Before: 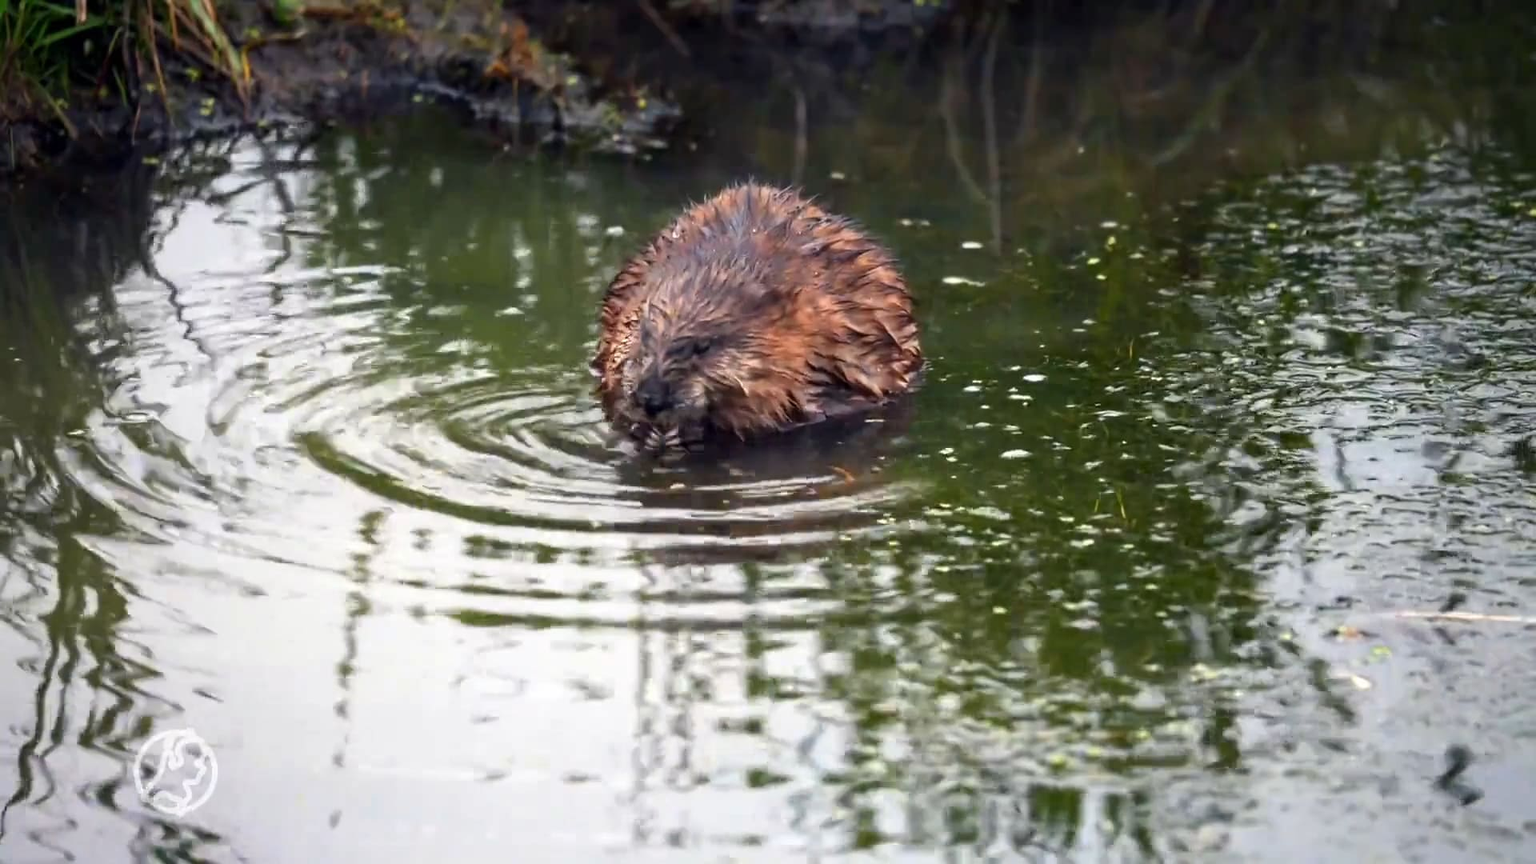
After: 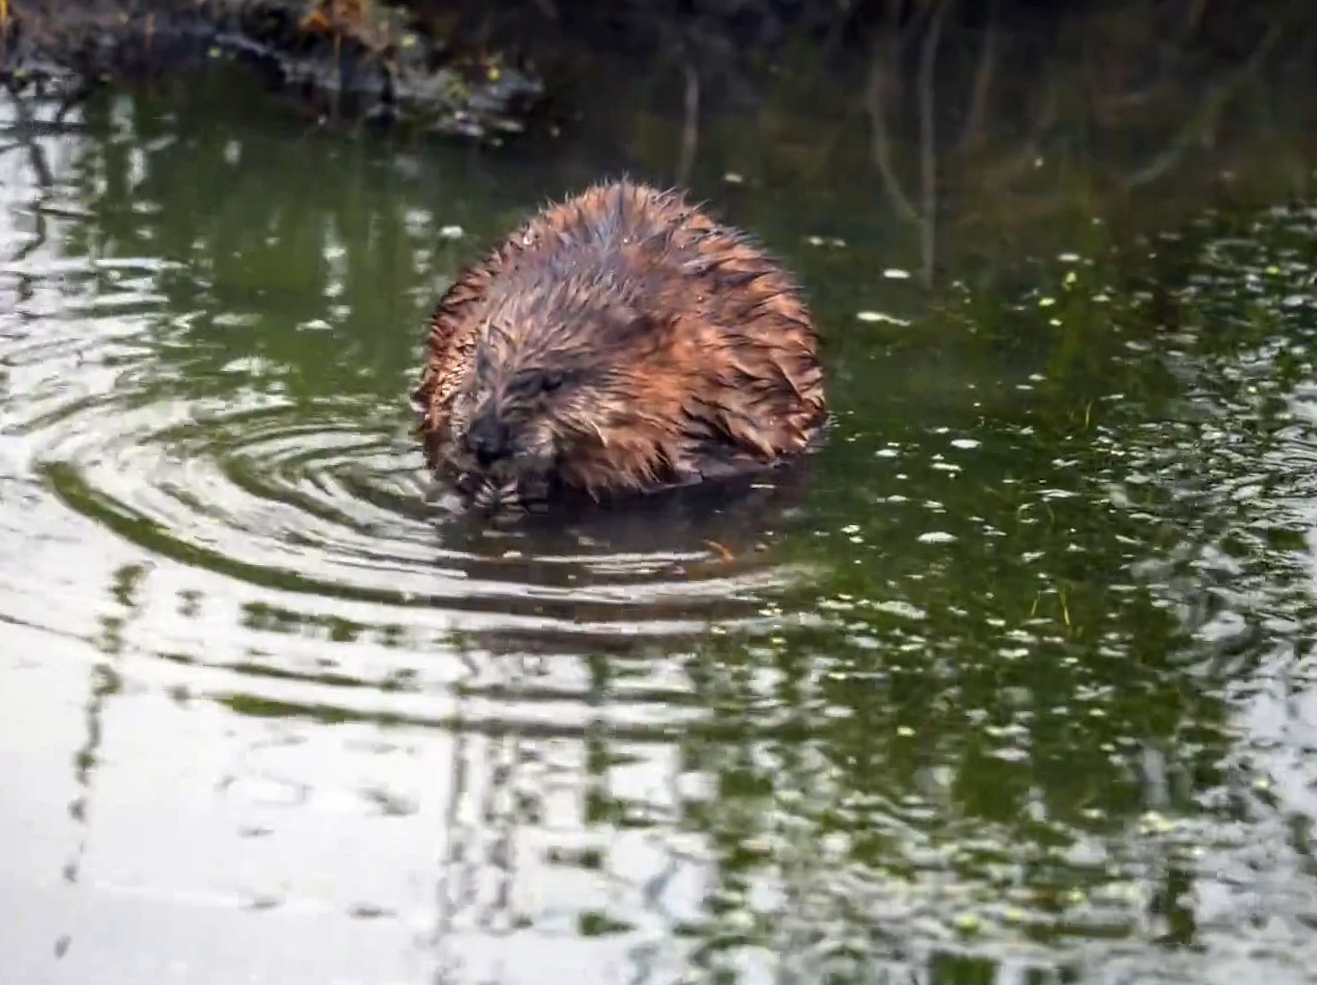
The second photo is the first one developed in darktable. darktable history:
crop and rotate: angle -3.12°, left 14.12%, top 0.016%, right 10.724%, bottom 0.073%
local contrast: detail 114%
levels: white 99.95%, levels [0, 0.51, 1]
